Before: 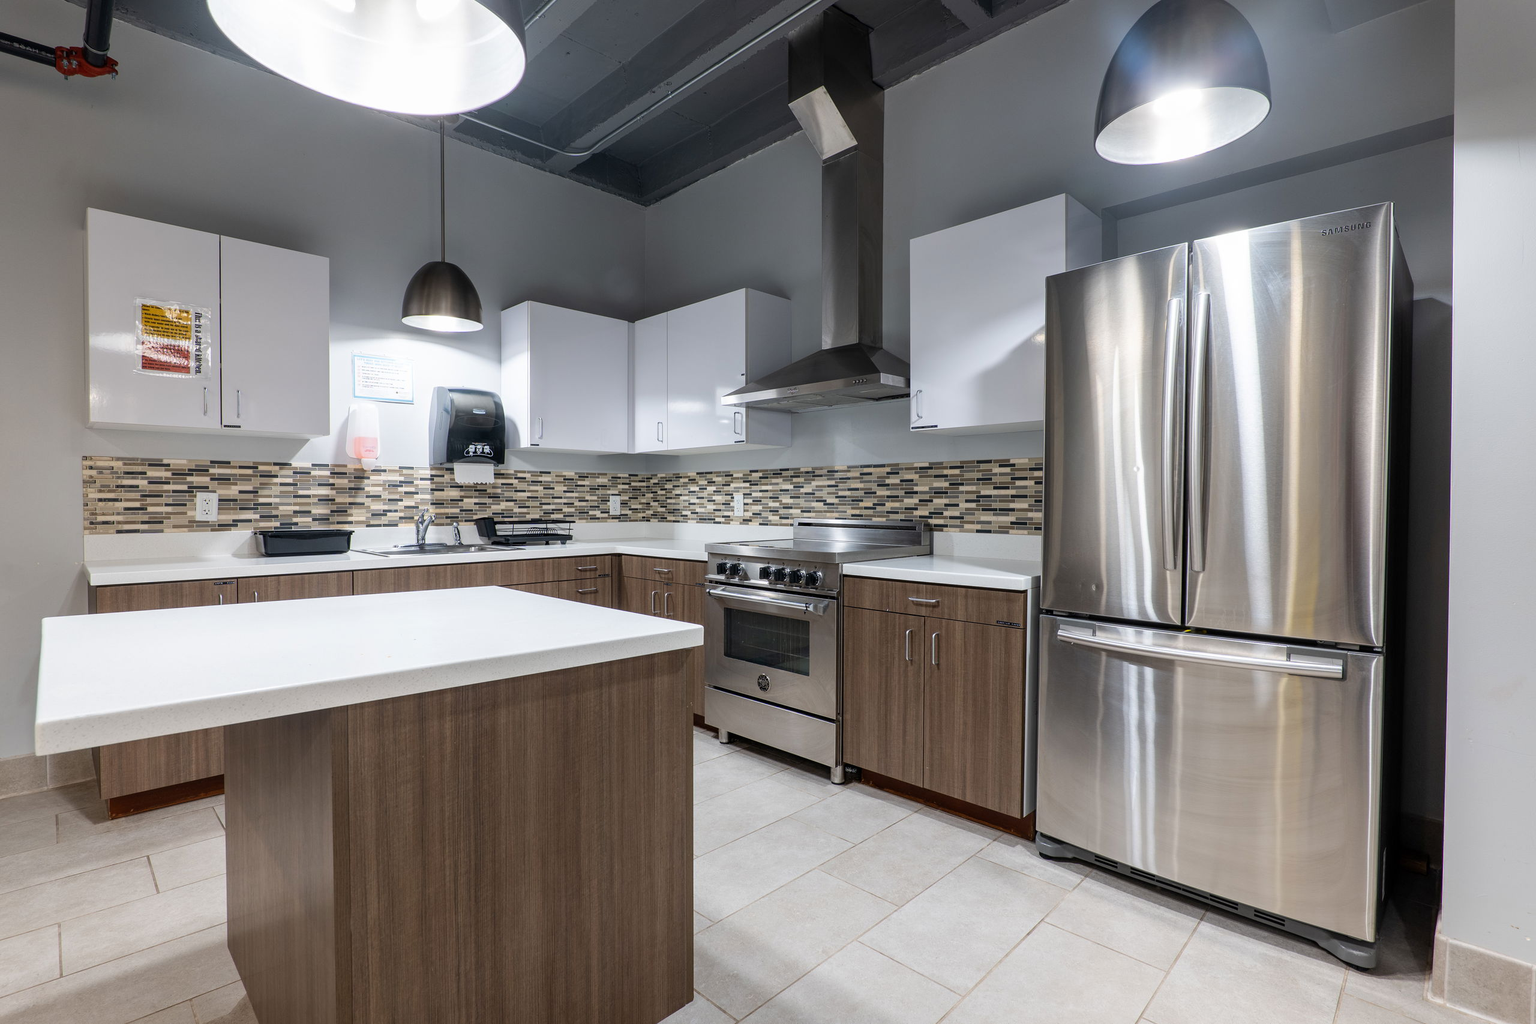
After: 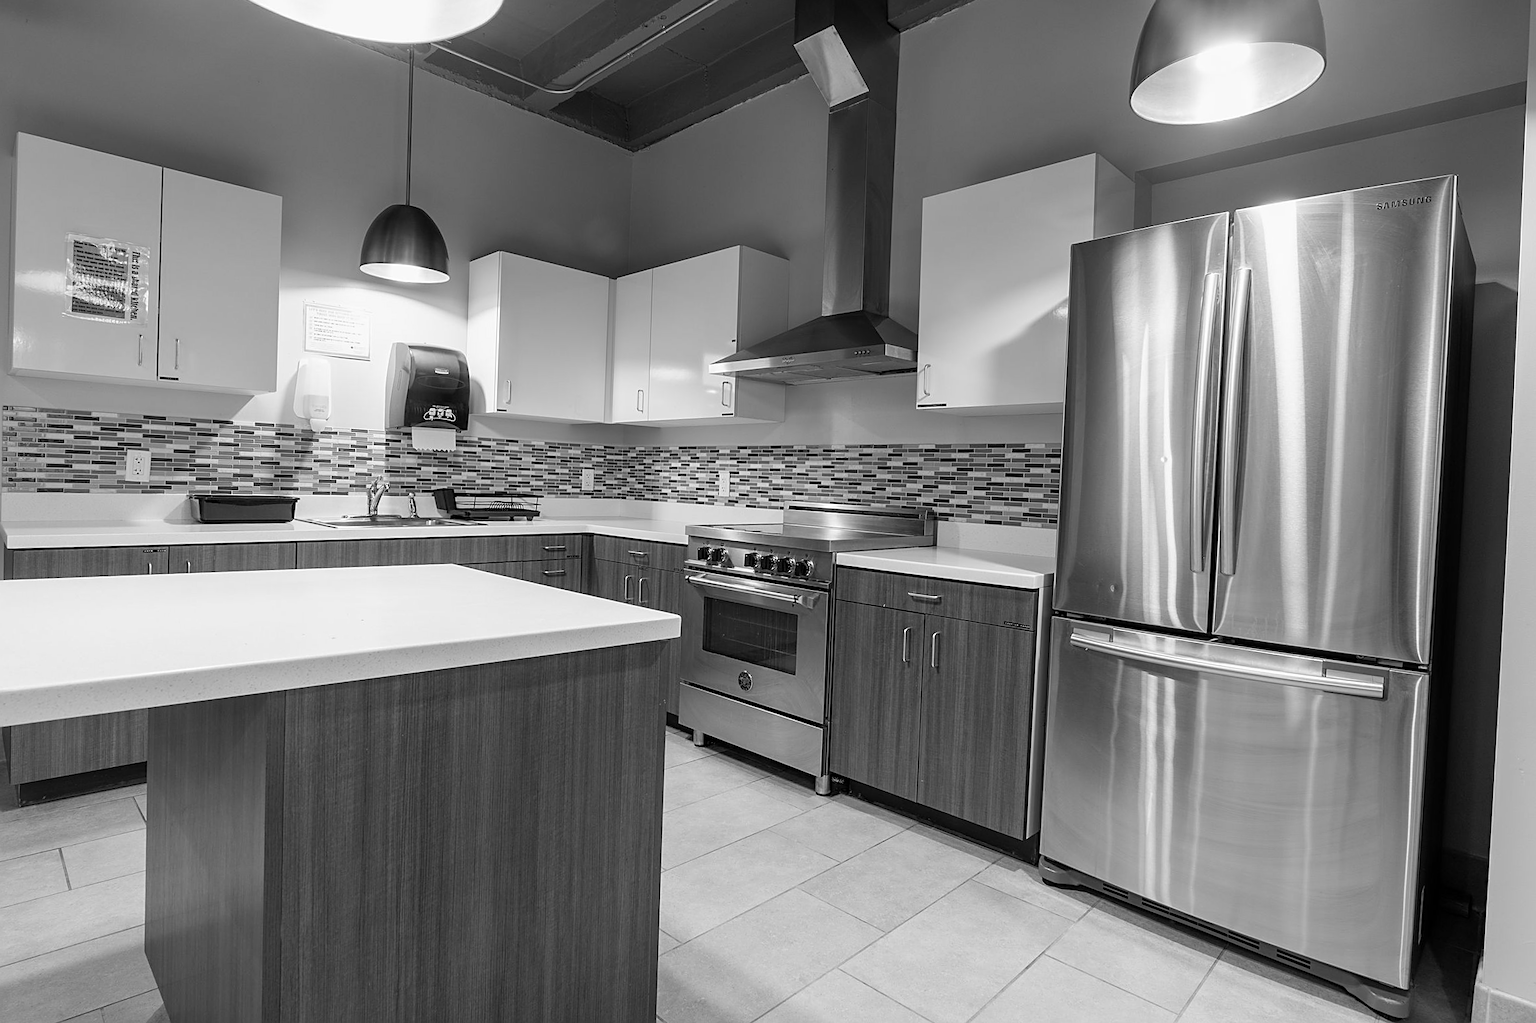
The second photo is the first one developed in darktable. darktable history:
color calibration: output gray [0.267, 0.423, 0.267, 0], illuminant same as pipeline (D50), adaptation none (bypass)
crop and rotate: angle -1.96°, left 3.097%, top 4.154%, right 1.586%, bottom 0.529%
sharpen: on, module defaults
